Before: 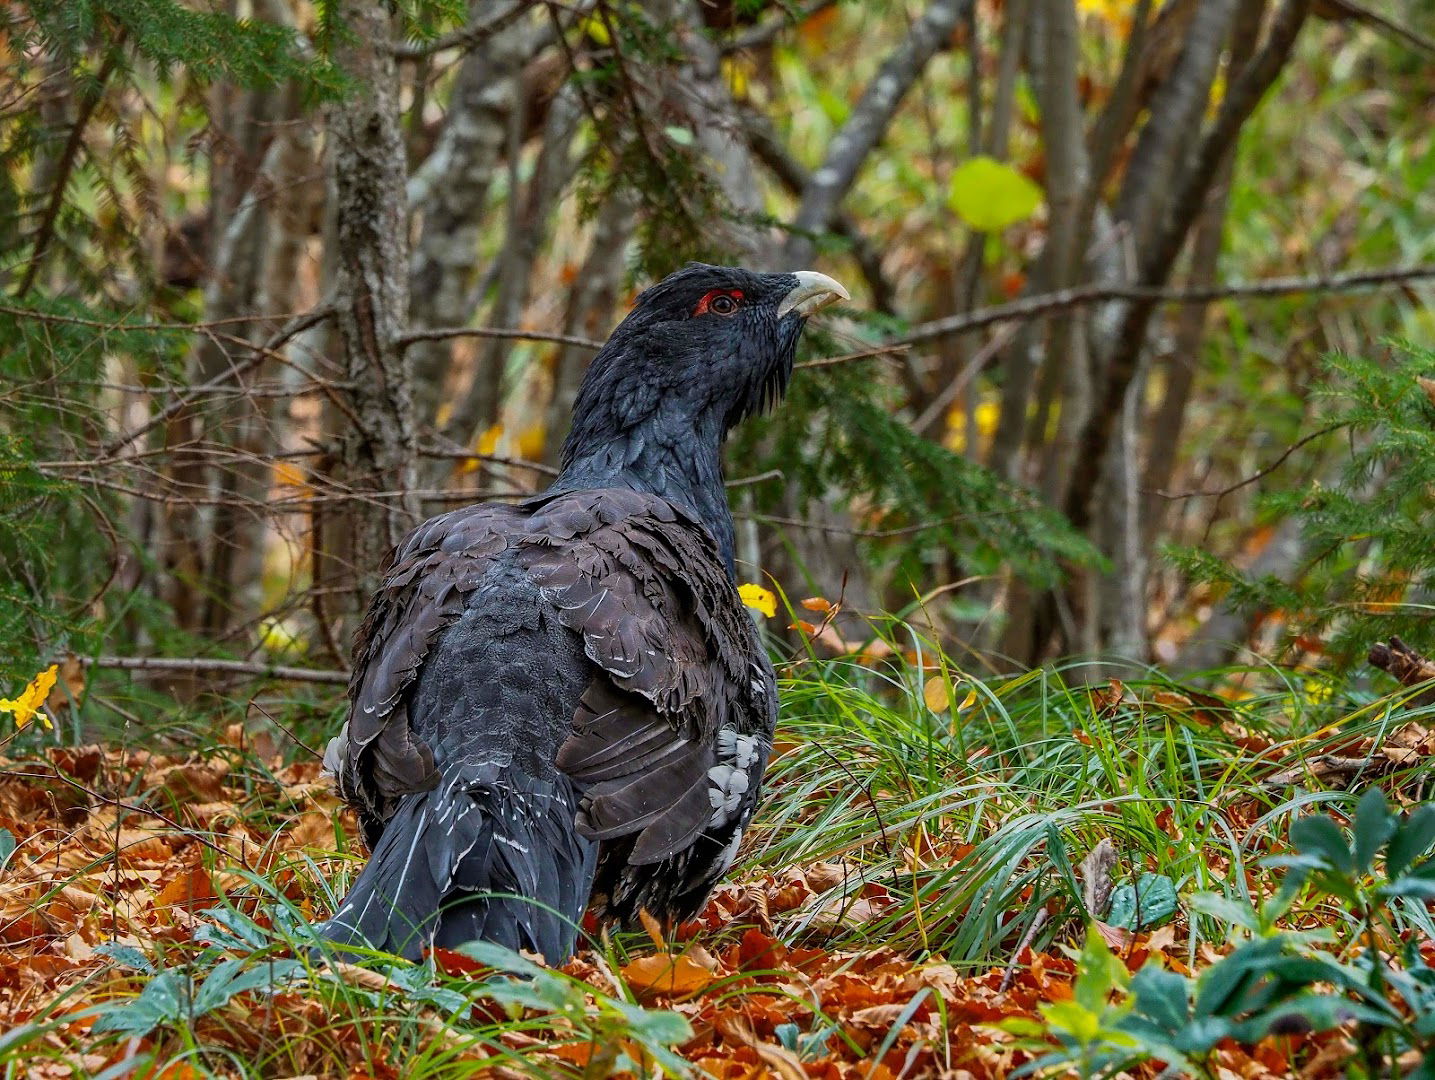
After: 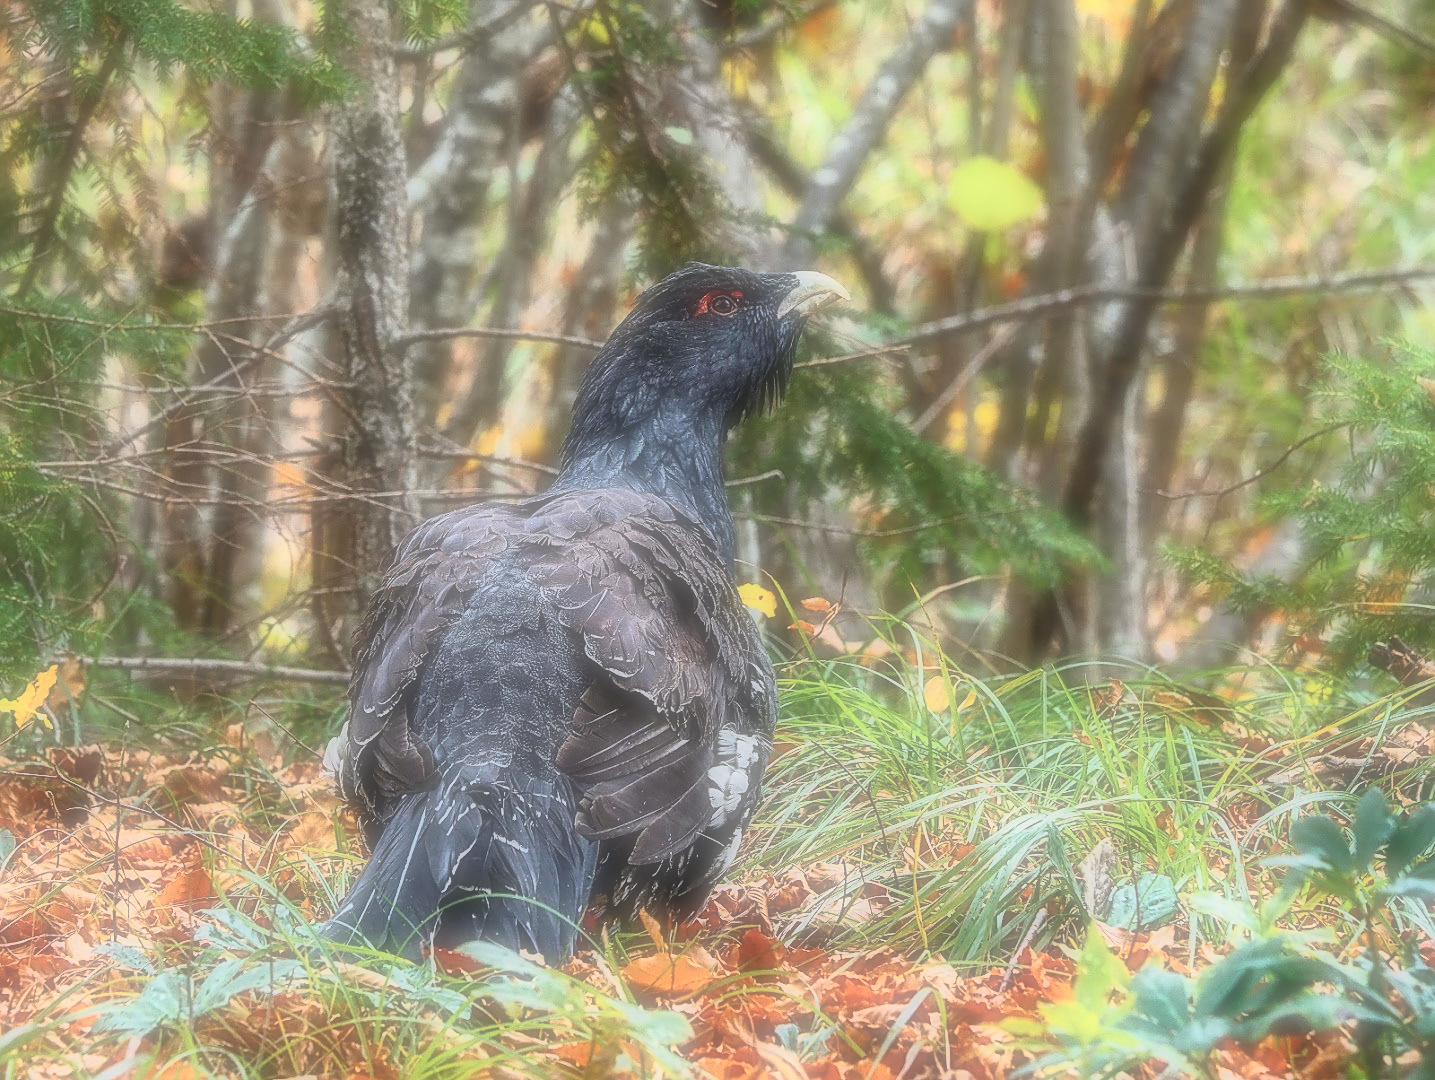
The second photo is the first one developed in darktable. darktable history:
contrast brightness saturation: contrast 0.39, brightness 0.53
sharpen: on, module defaults
shadows and highlights: highlights 70.7, soften with gaussian
soften: on, module defaults
